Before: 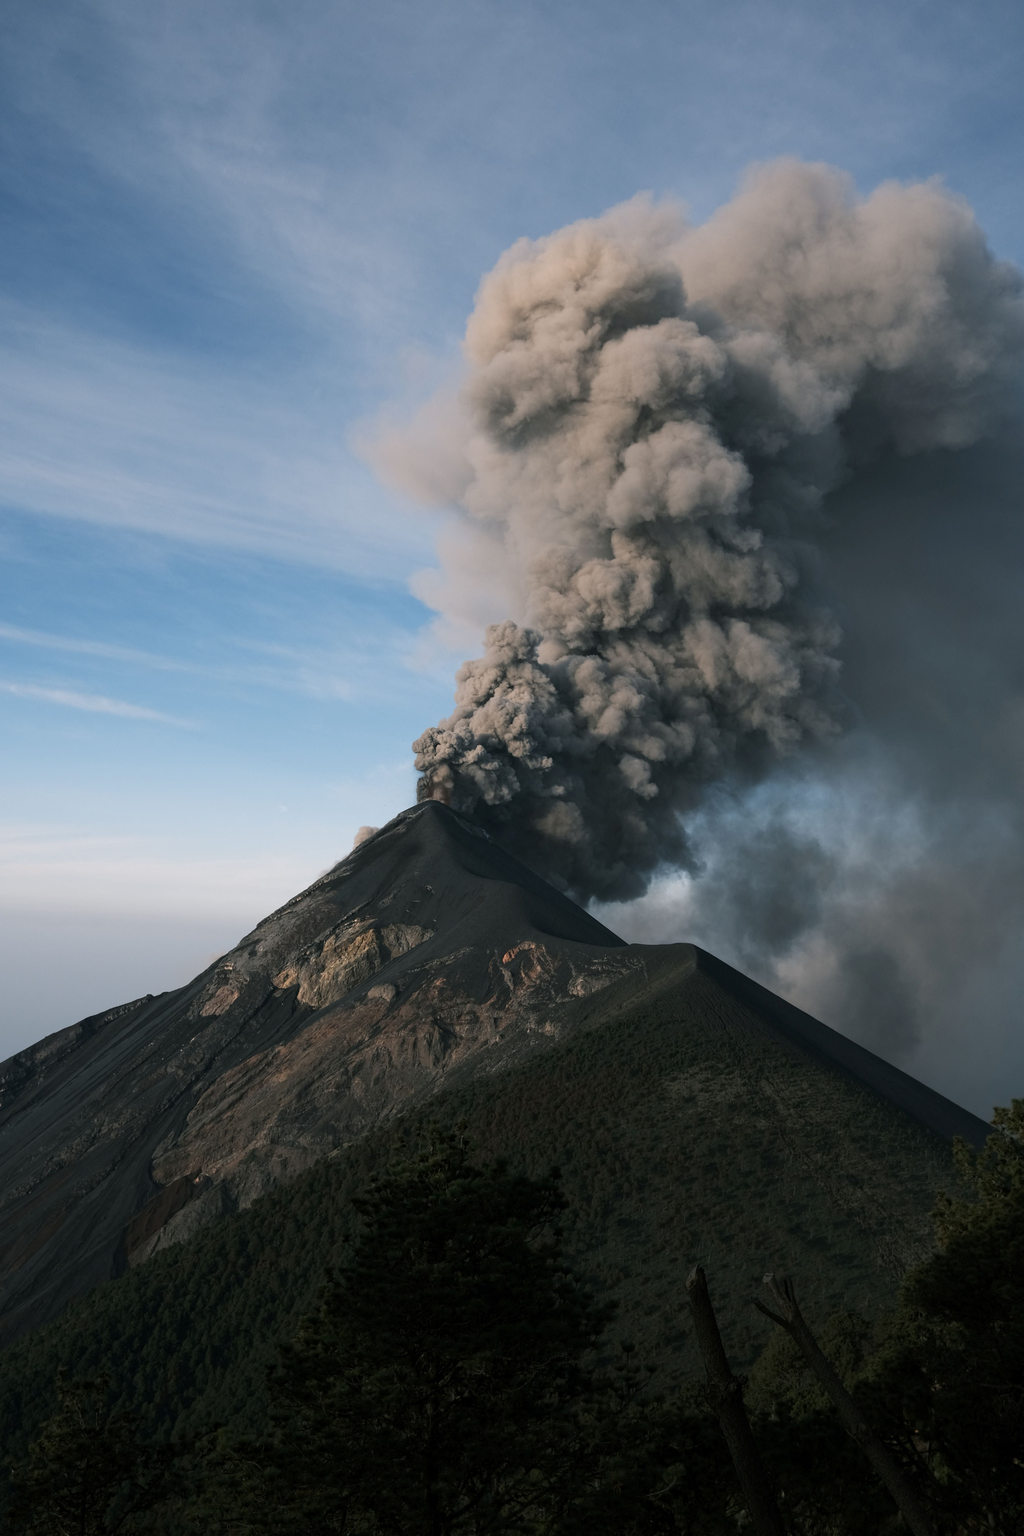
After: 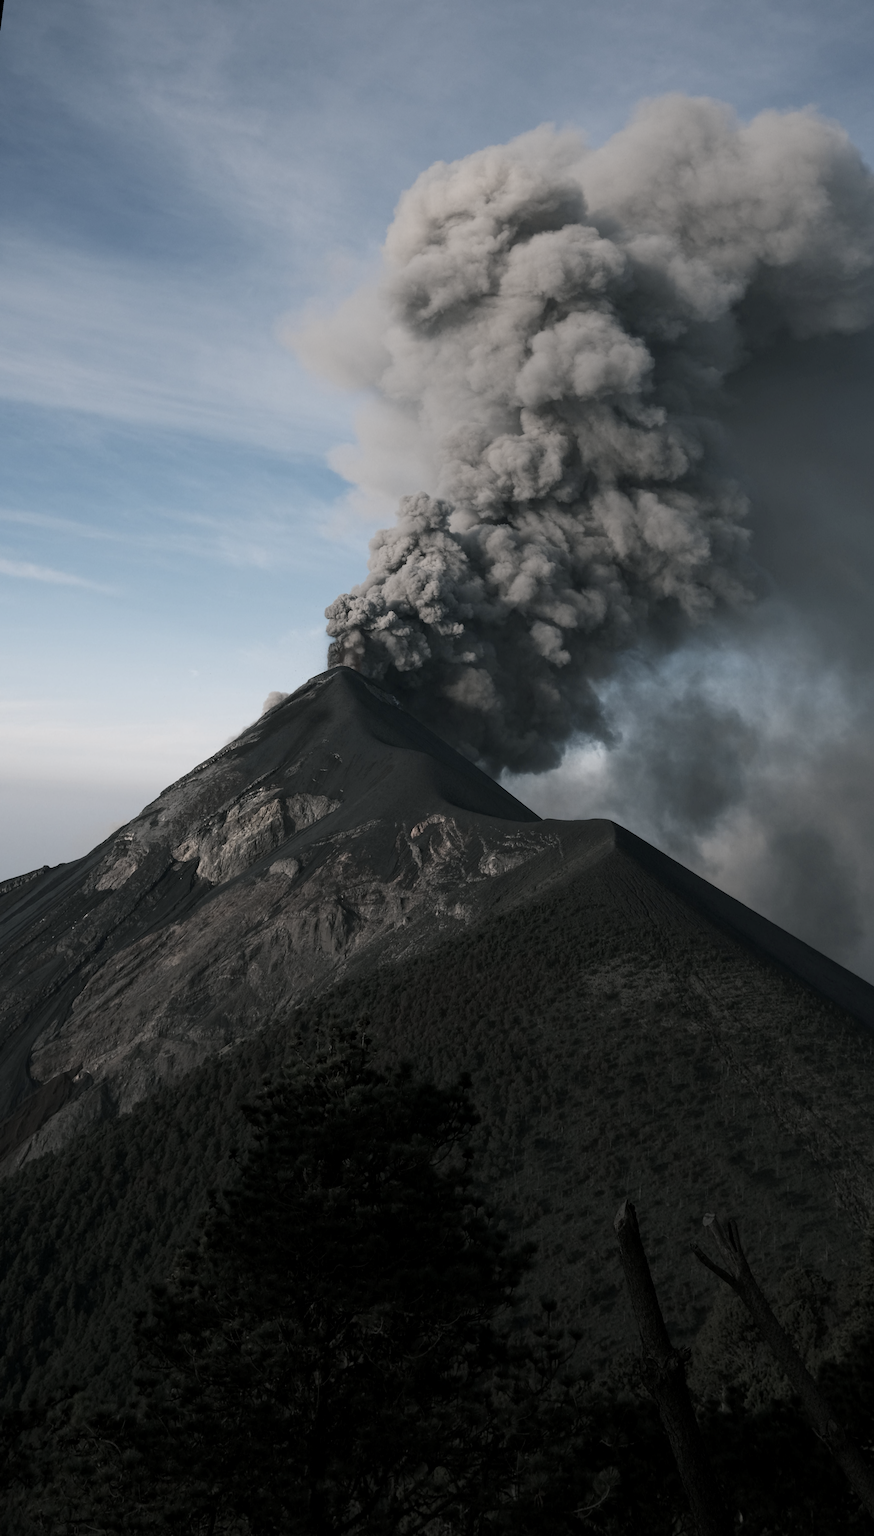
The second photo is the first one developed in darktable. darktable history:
color zones: curves: ch1 [(0.238, 0.163) (0.476, 0.2) (0.733, 0.322) (0.848, 0.134)]
exposure: black level correction 0.001, exposure 0.014 EV, compensate highlight preservation false
rotate and perspective: rotation 0.72°, lens shift (vertical) -0.352, lens shift (horizontal) -0.051, crop left 0.152, crop right 0.859, crop top 0.019, crop bottom 0.964
